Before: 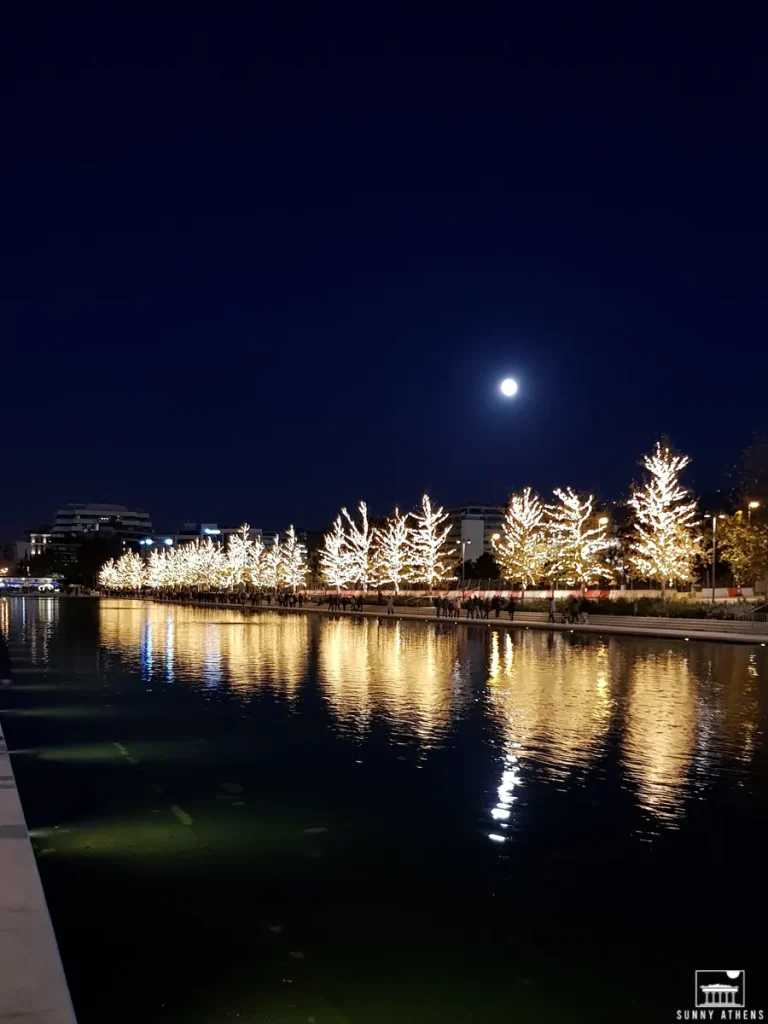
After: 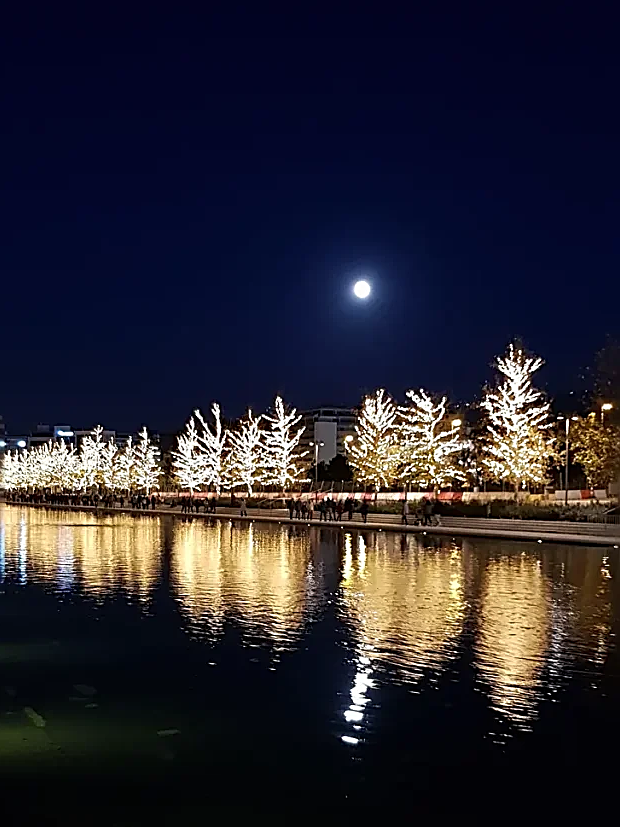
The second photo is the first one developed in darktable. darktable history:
sharpen: radius 1.685, amount 1.294
crop: left 19.159%, top 9.58%, bottom 9.58%
